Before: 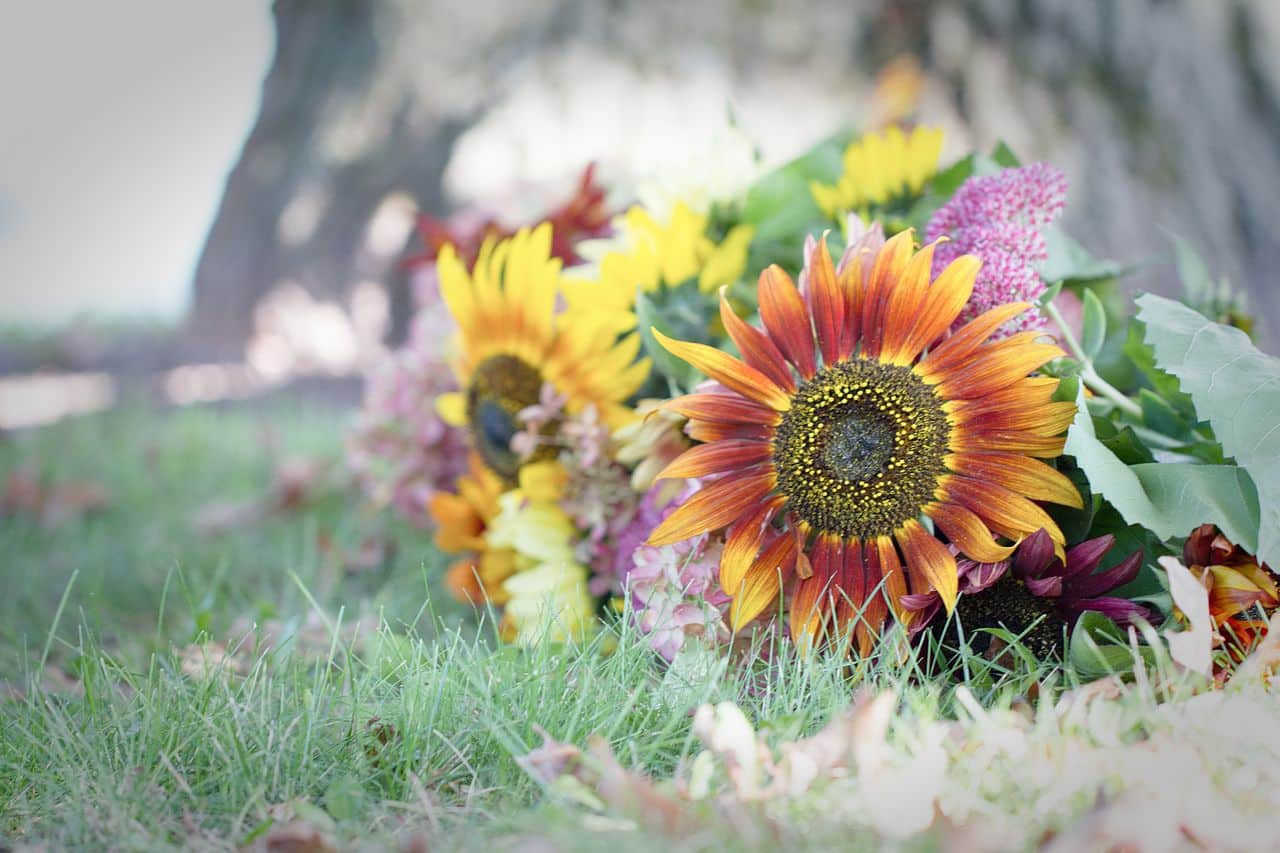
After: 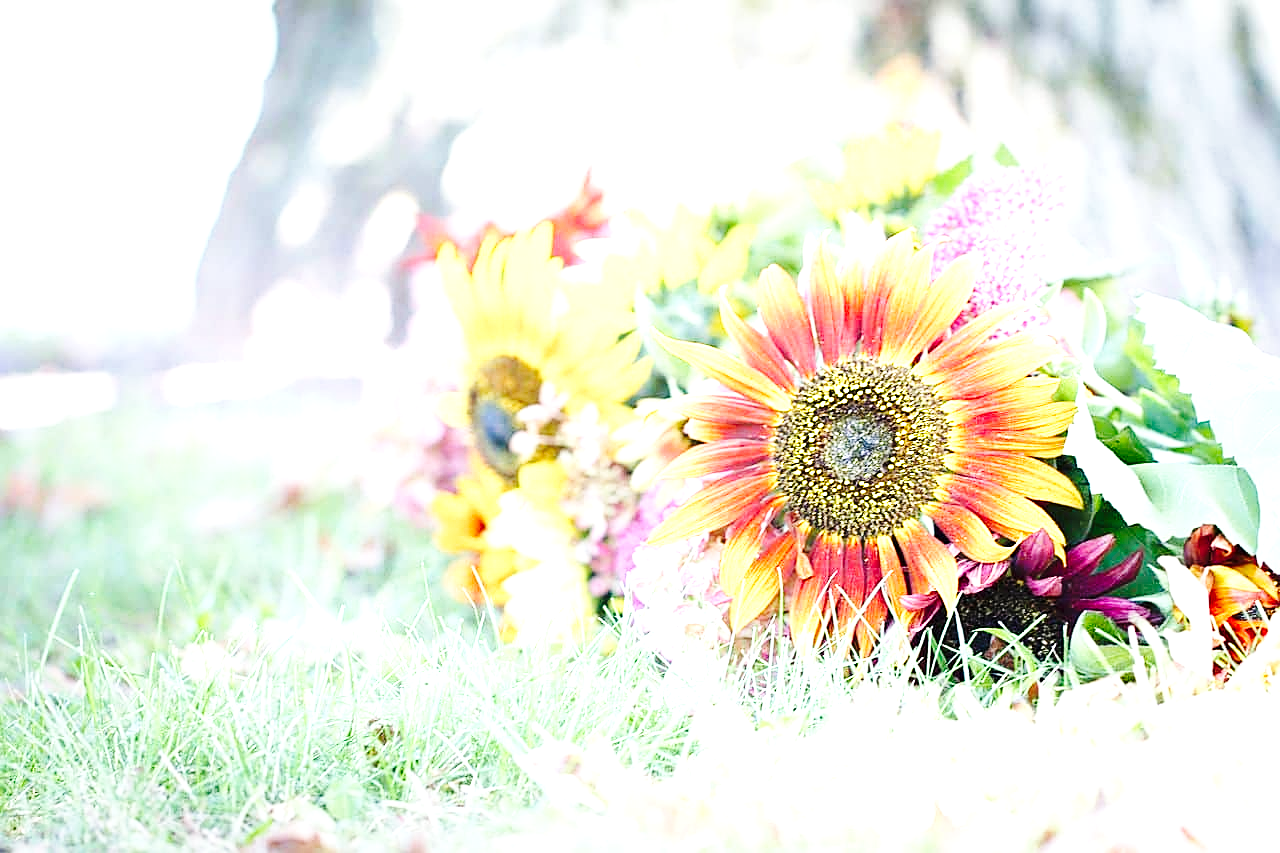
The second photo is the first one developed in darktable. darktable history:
sharpen: on, module defaults
levels: levels [0, 0.492, 0.984]
exposure: black level correction 0, exposure 1.45 EV, compensate exposure bias true, compensate highlight preservation false
base curve: curves: ch0 [(0, 0) (0.036, 0.025) (0.121, 0.166) (0.206, 0.329) (0.605, 0.79) (1, 1)], preserve colors none
